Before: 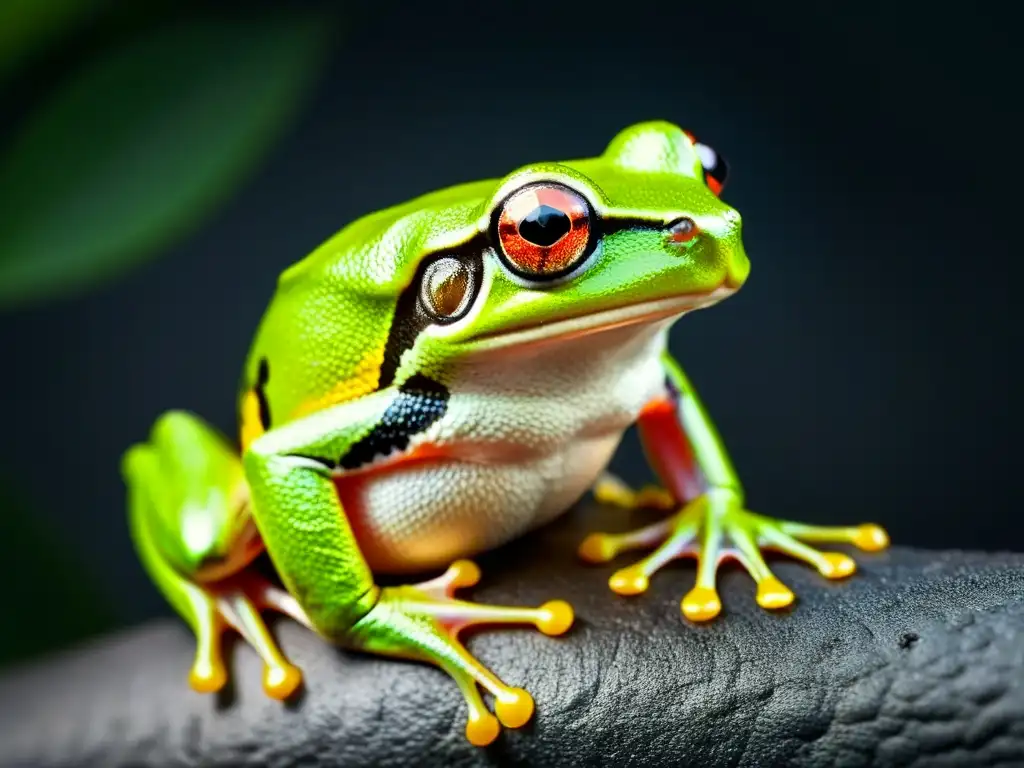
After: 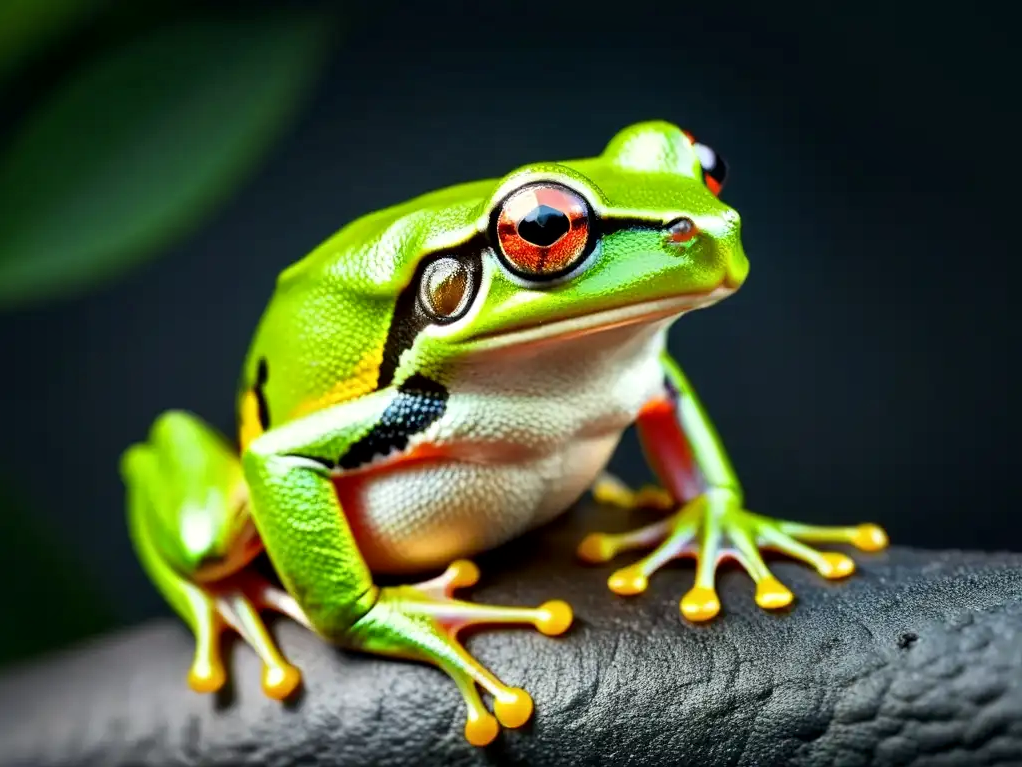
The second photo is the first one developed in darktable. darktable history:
crop and rotate: left 0.124%, bottom 0.009%
local contrast: mode bilateral grid, contrast 19, coarseness 50, detail 120%, midtone range 0.2
